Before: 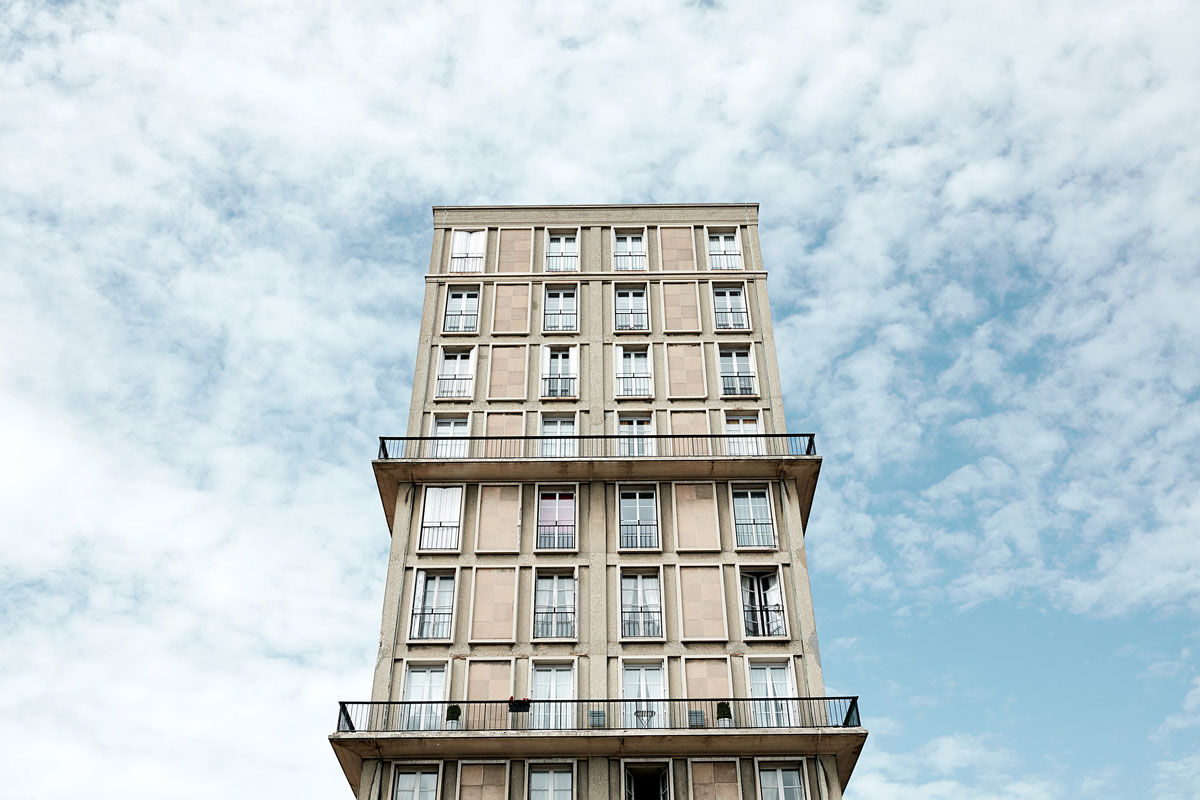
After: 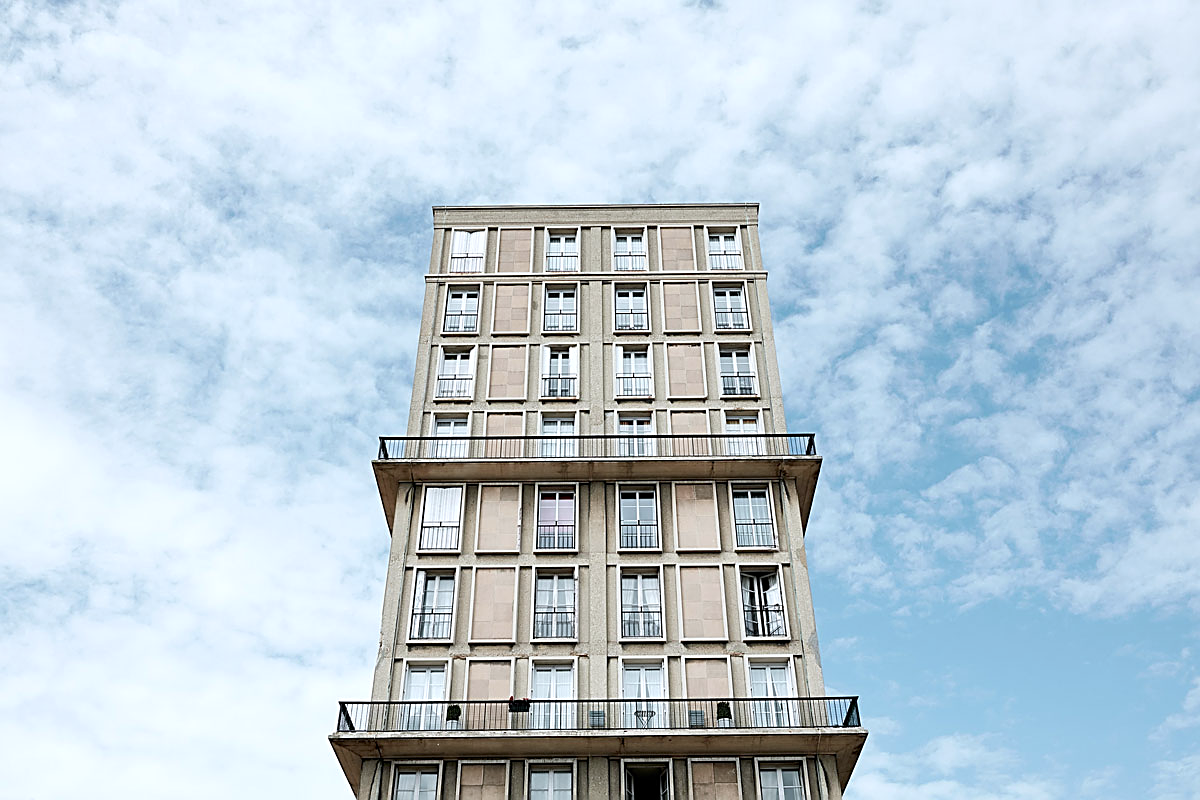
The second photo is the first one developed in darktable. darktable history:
white balance: red 0.976, blue 1.04
sharpen: on, module defaults
